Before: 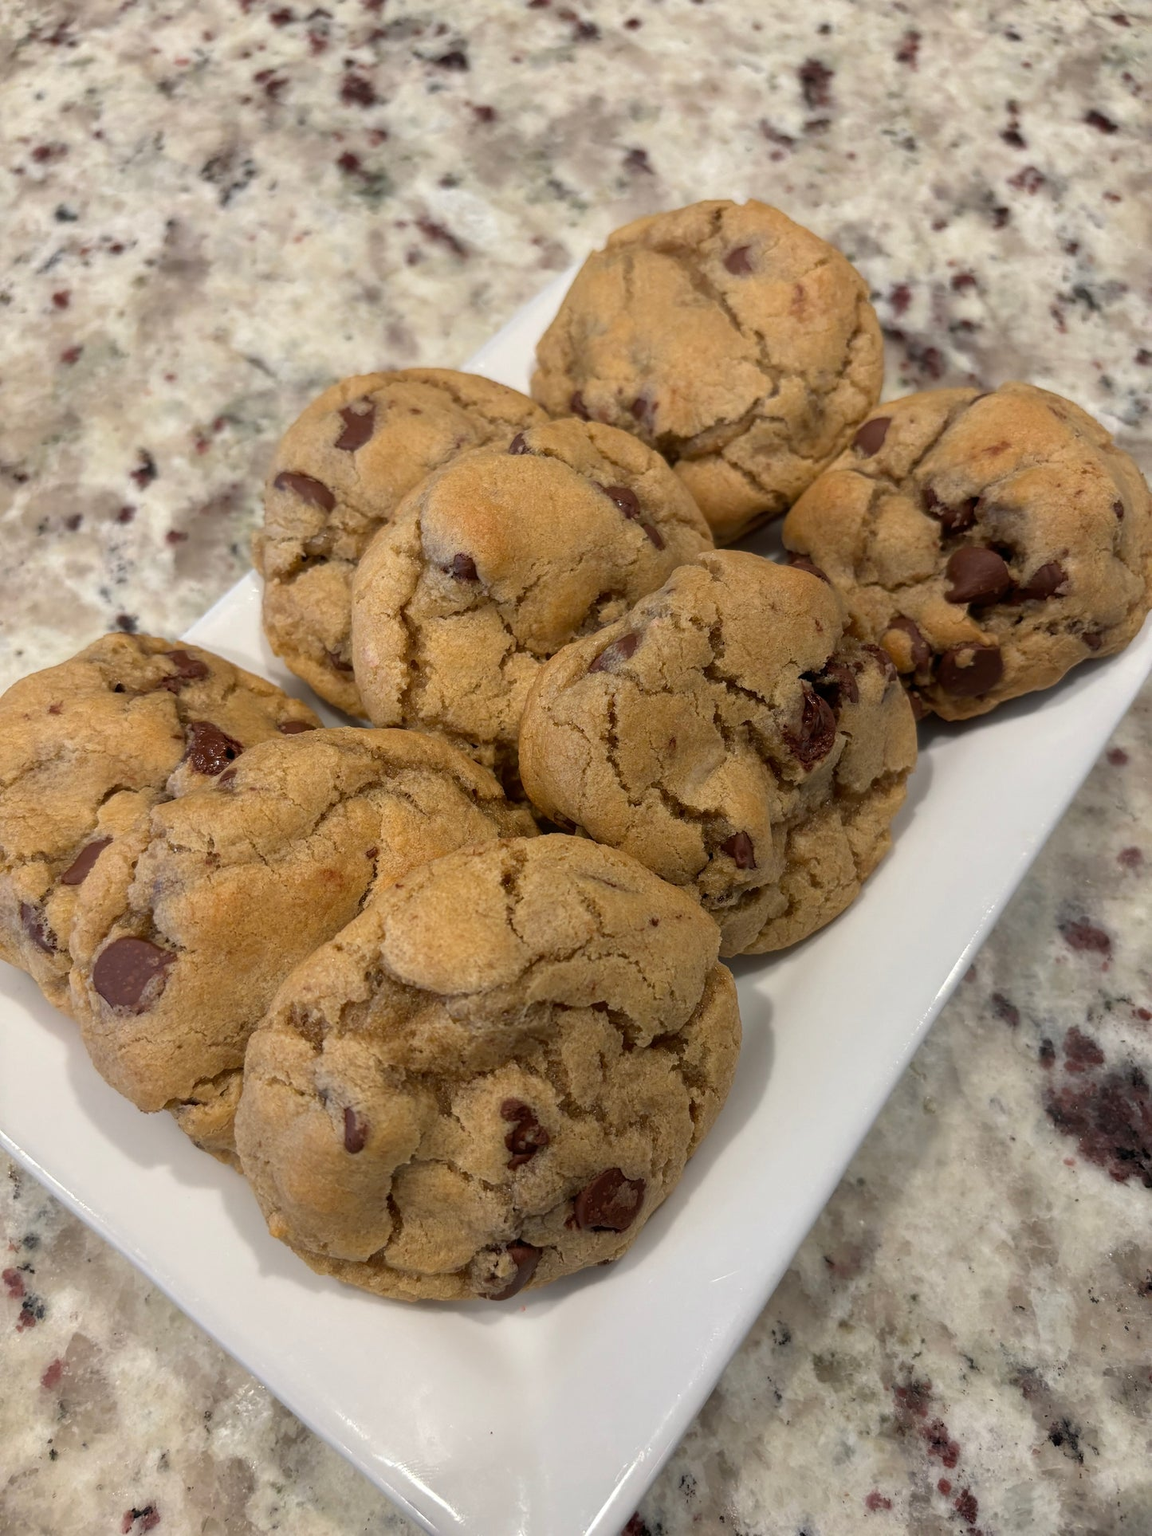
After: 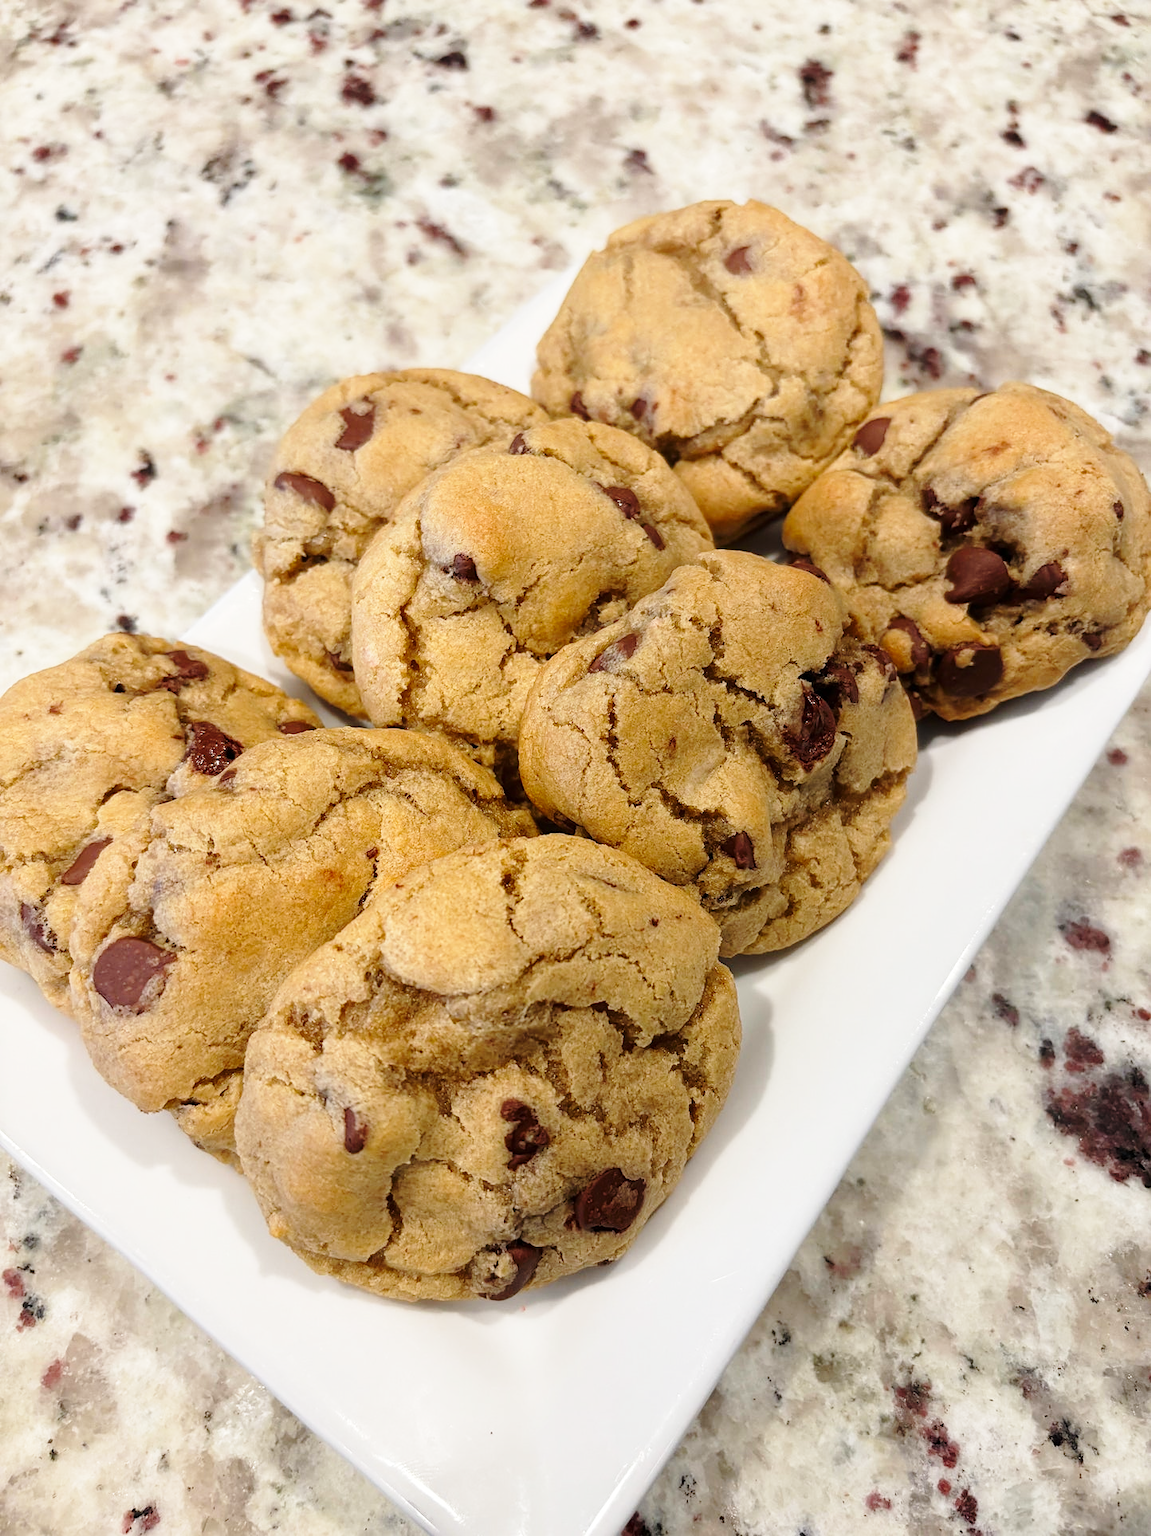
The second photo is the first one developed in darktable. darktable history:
sharpen: amount 0.2
base curve: curves: ch0 [(0, 0) (0.028, 0.03) (0.121, 0.232) (0.46, 0.748) (0.859, 0.968) (1, 1)], preserve colors none
